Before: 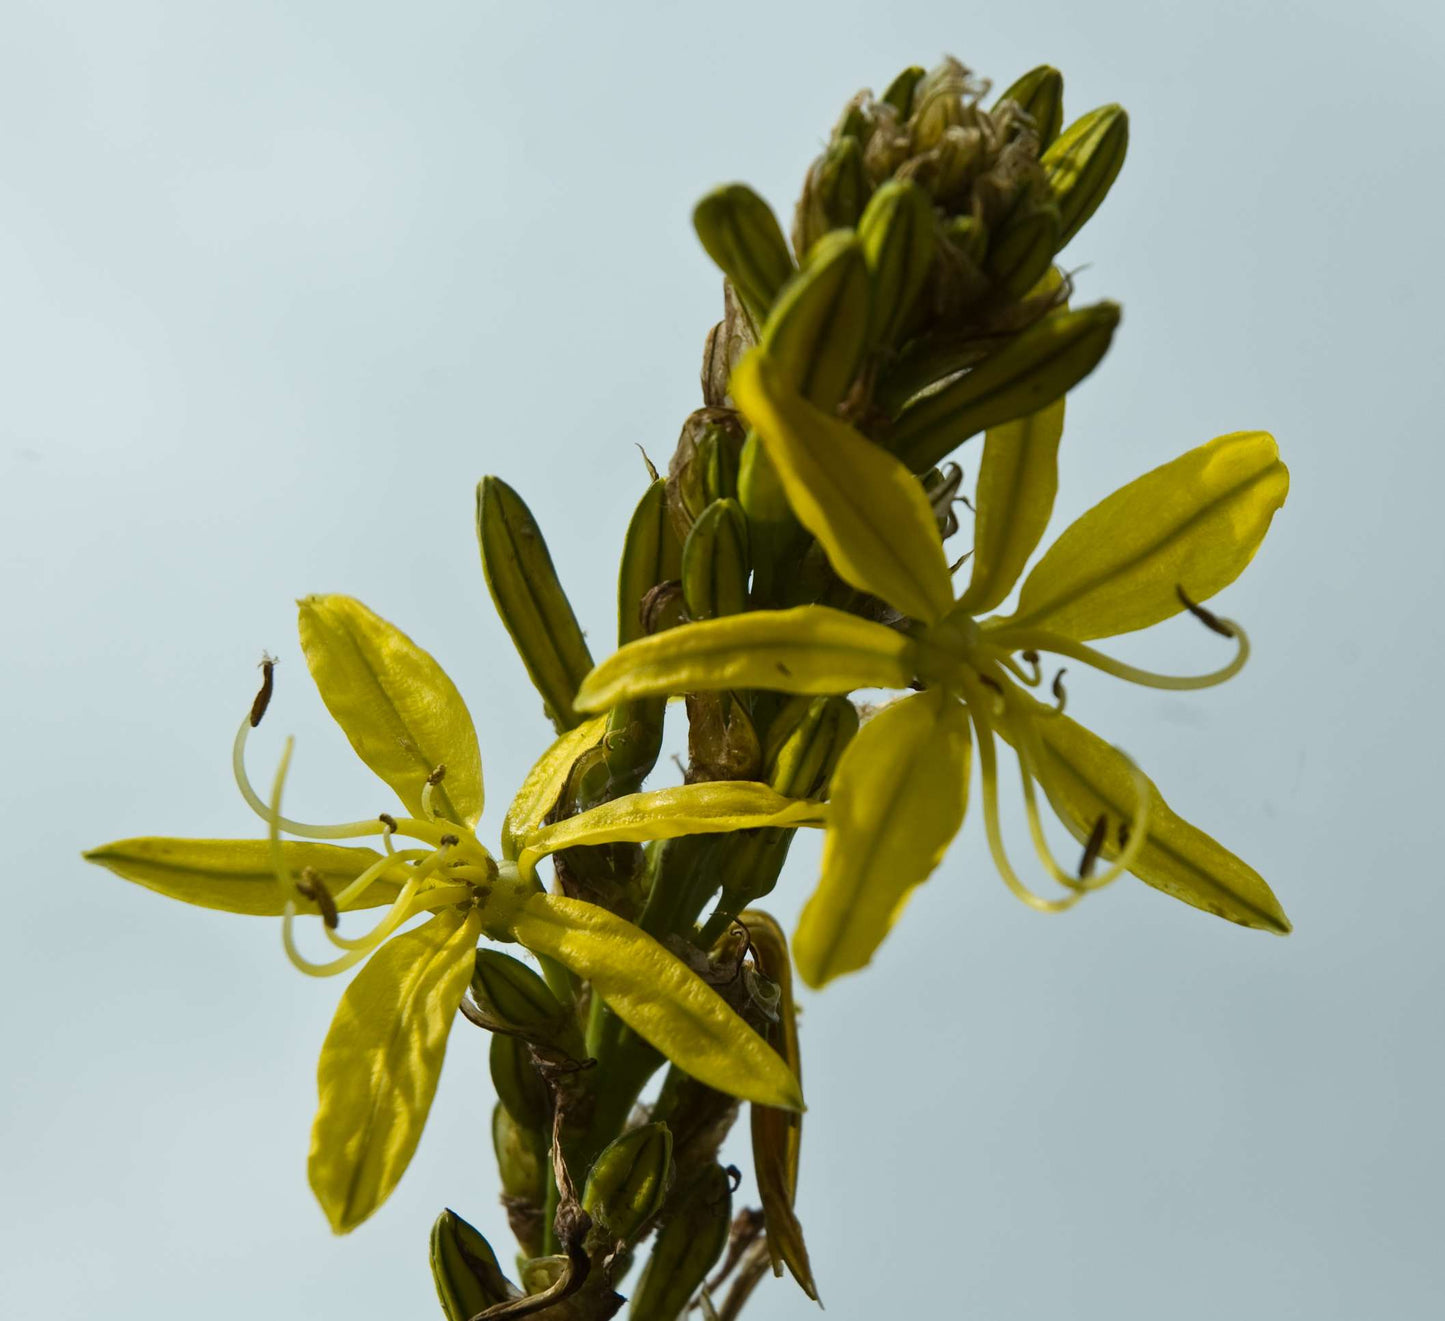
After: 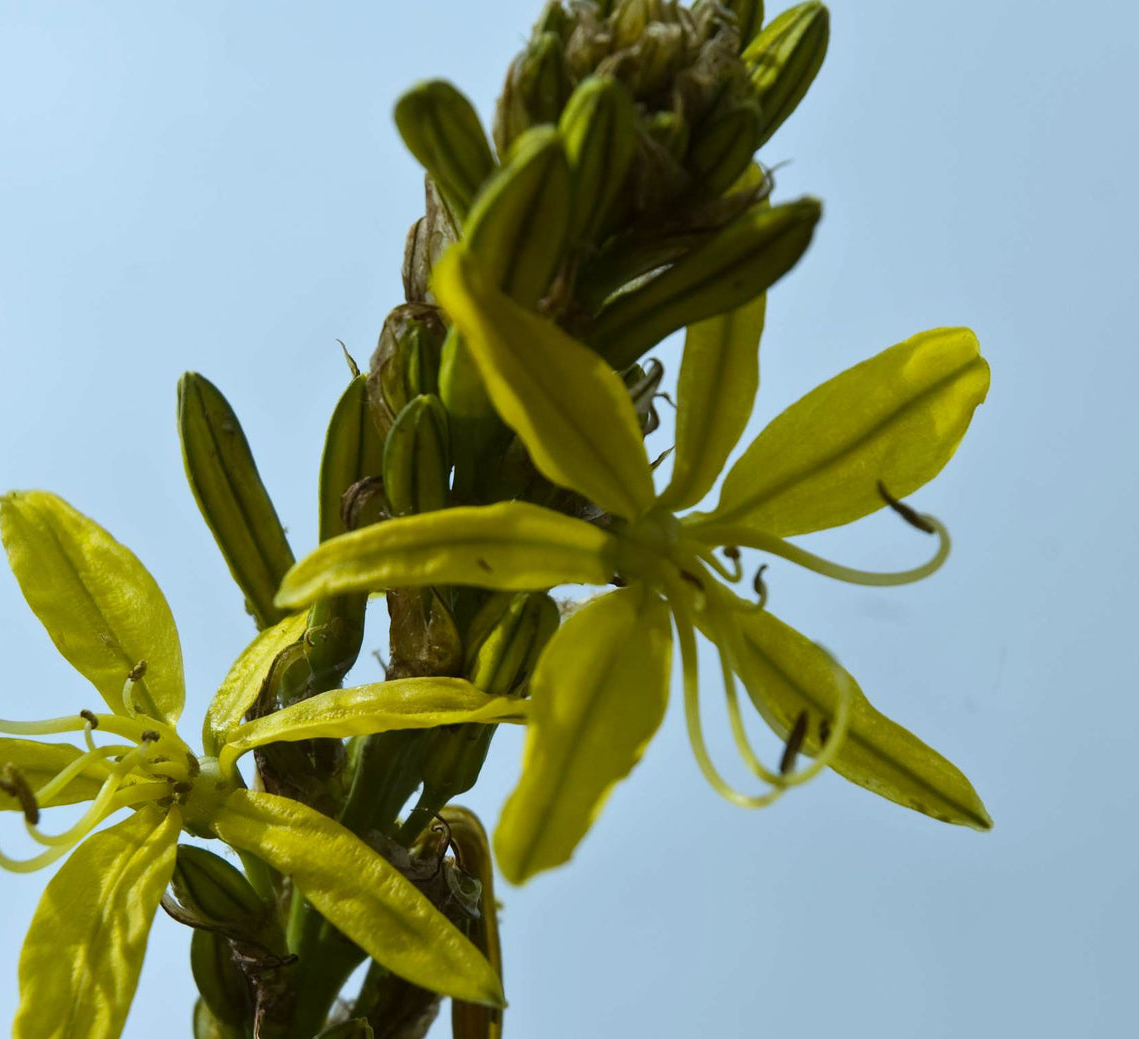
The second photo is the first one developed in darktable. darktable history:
crop and rotate: left 20.74%, top 7.912%, right 0.375%, bottom 13.378%
white balance: red 0.924, blue 1.095
tone equalizer: on, module defaults
